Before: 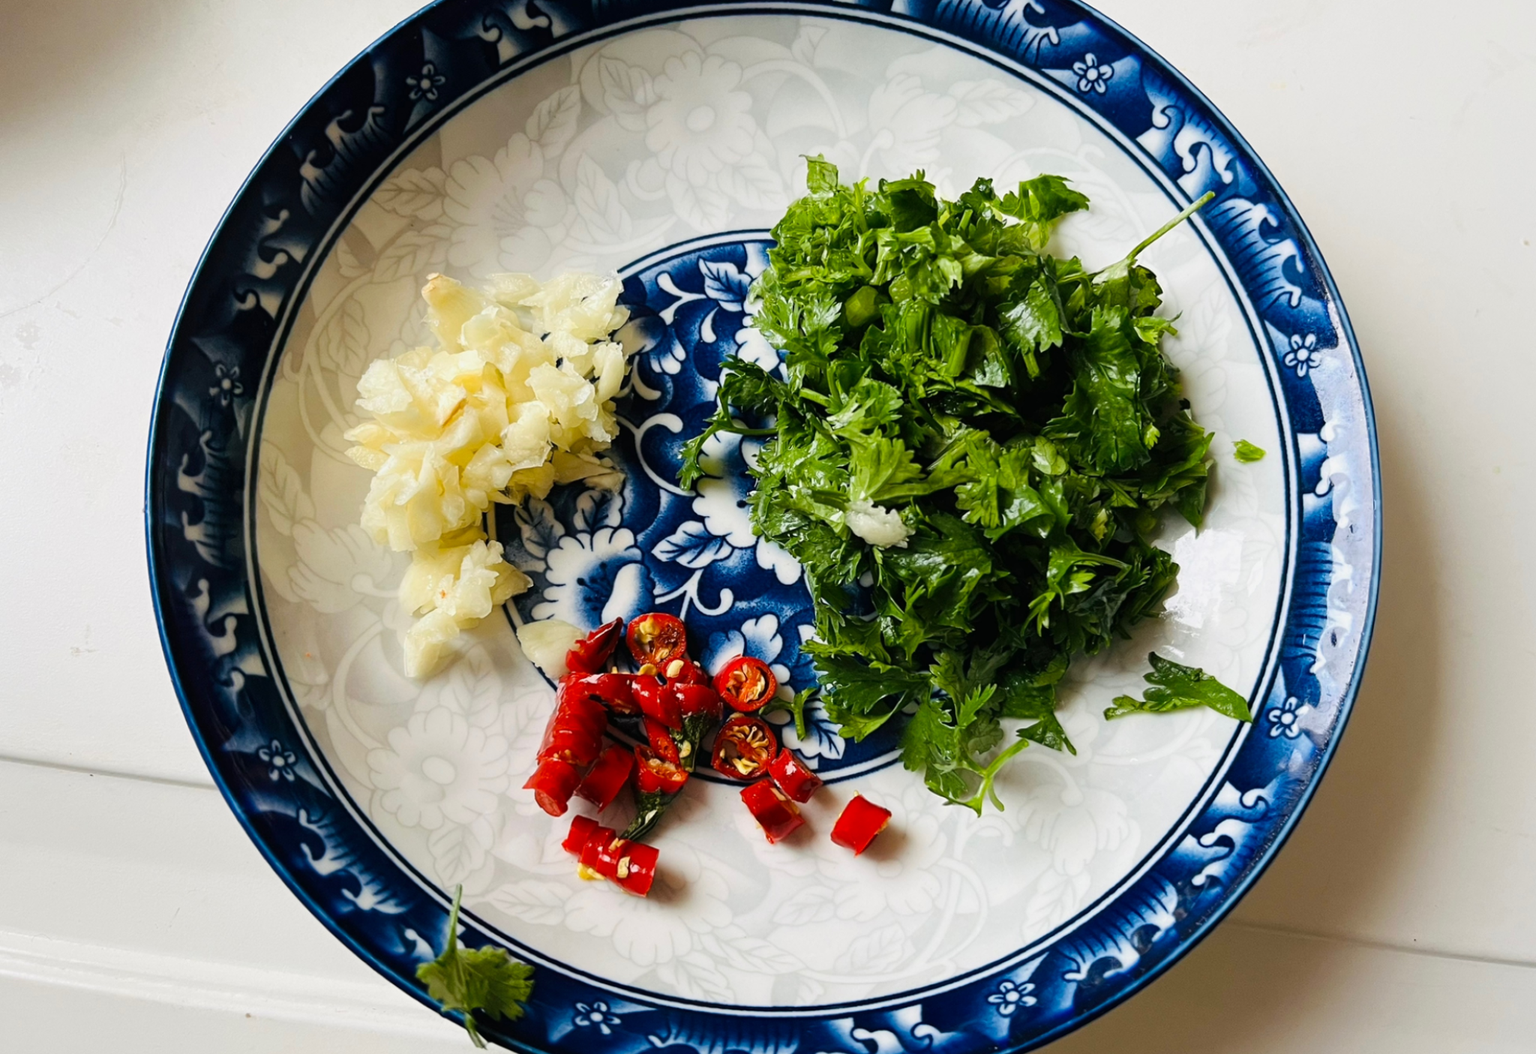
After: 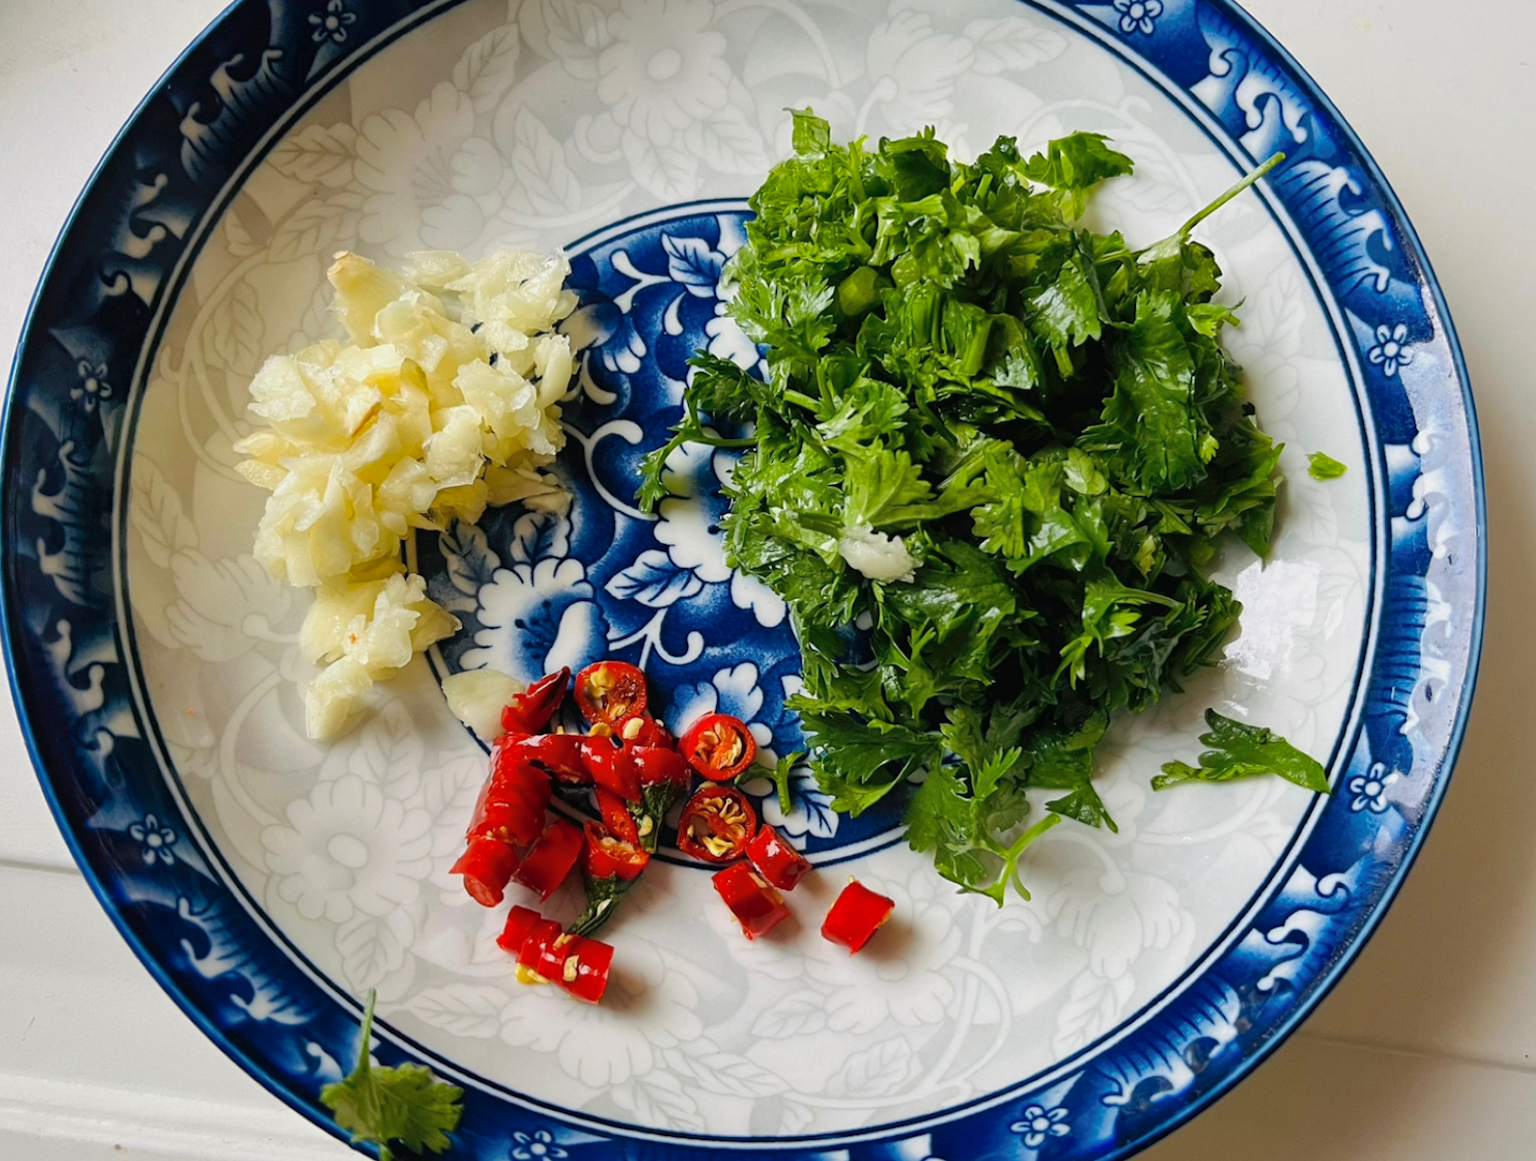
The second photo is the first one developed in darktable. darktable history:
crop: left 9.83%, top 6.242%, right 7.334%, bottom 2.484%
exposure: exposure 0.014 EV, compensate highlight preservation false
shadows and highlights: on, module defaults
